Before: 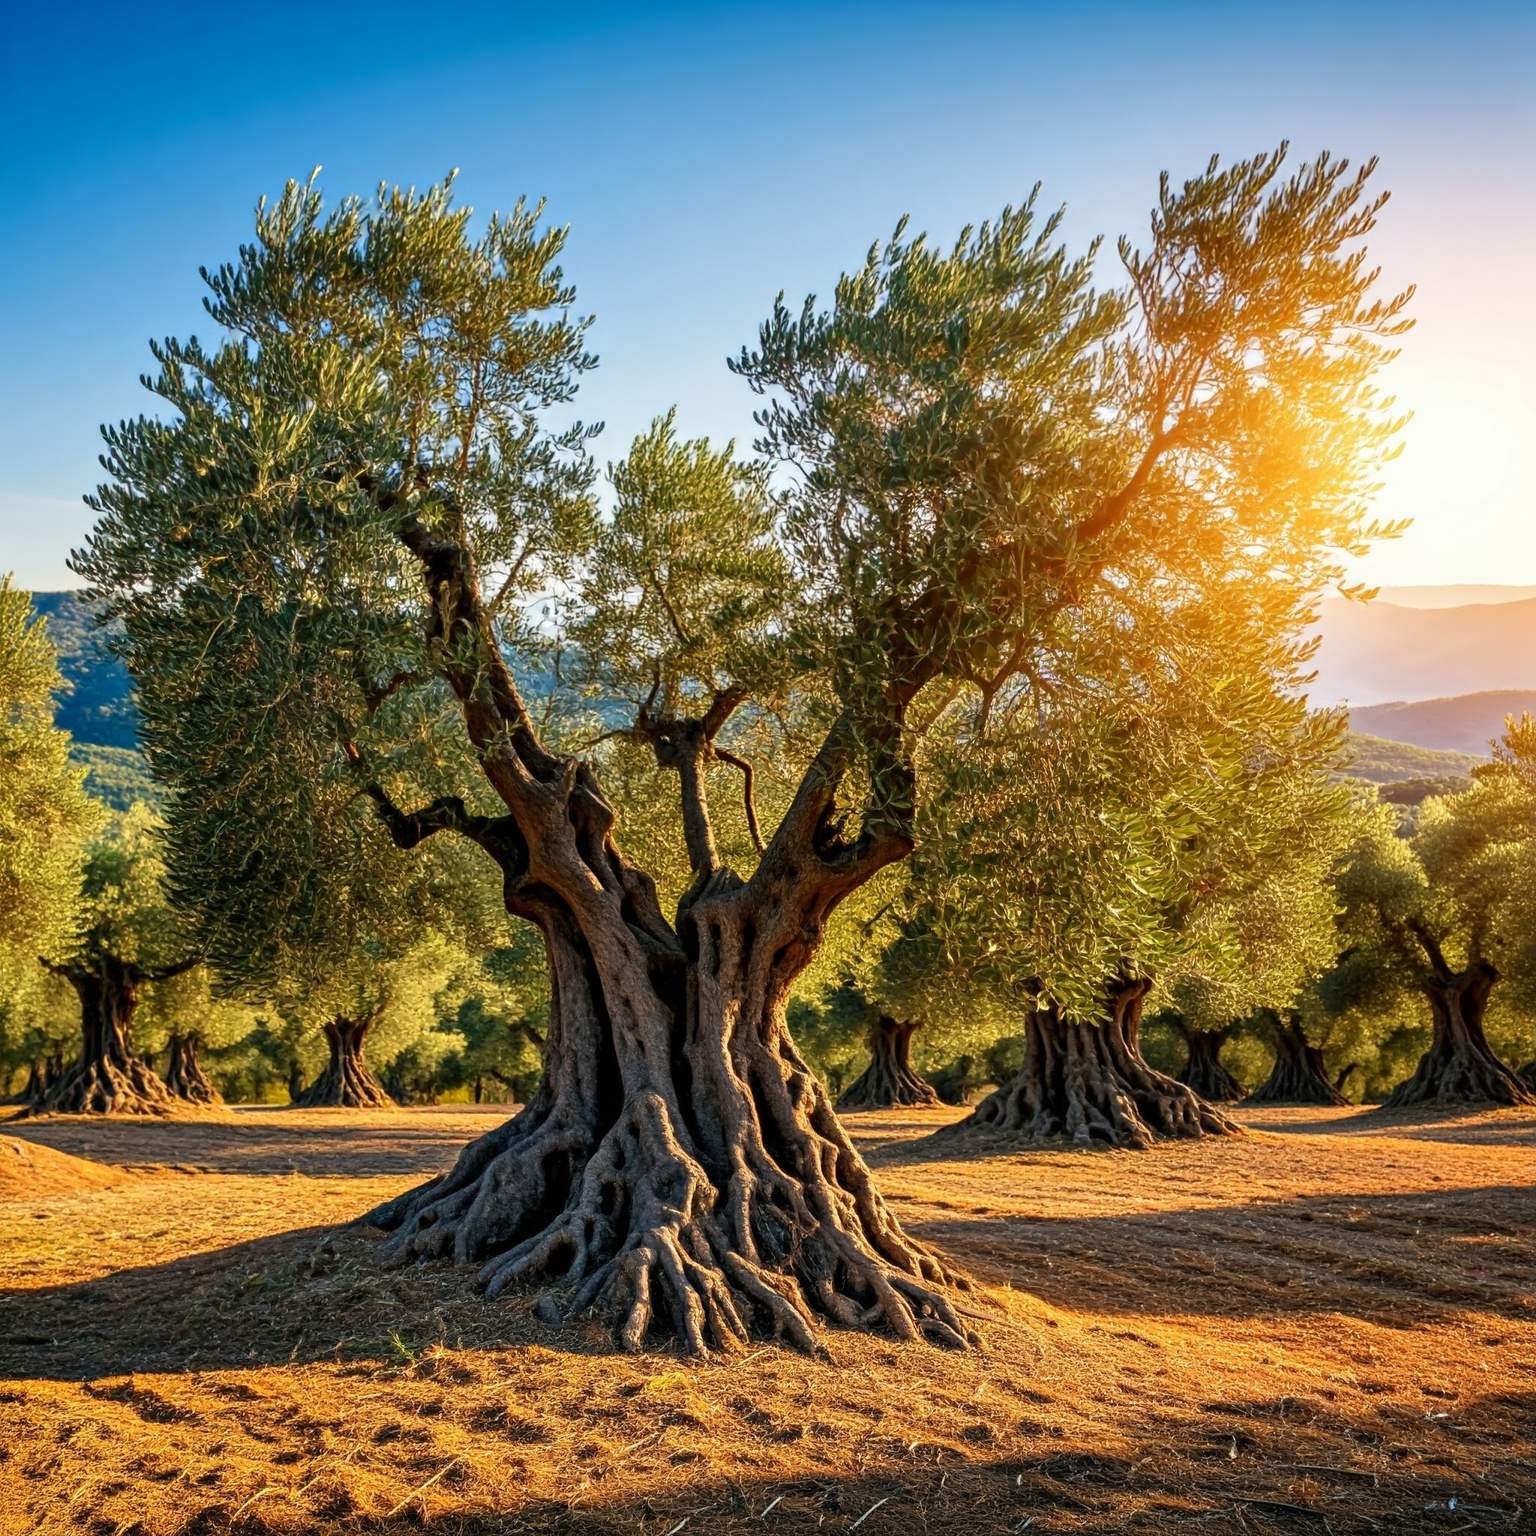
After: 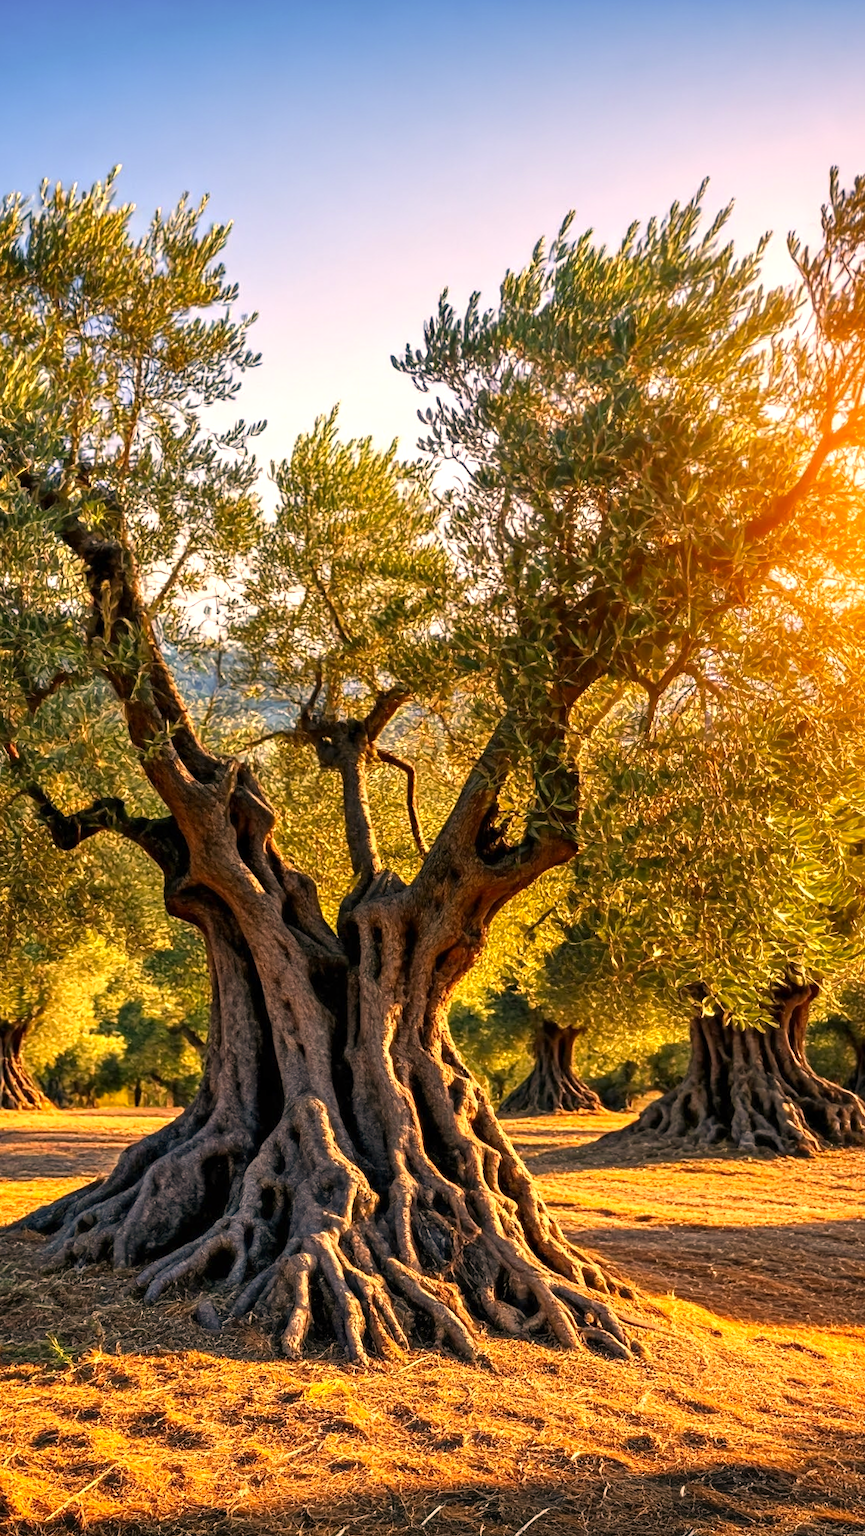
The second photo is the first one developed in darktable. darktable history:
color correction: highlights a* 17.88, highlights b* 18.79
exposure: exposure 0.574 EV, compensate highlight preservation false
crop: left 21.674%, right 22.086%
rotate and perspective: rotation 0.192°, lens shift (horizontal) -0.015, crop left 0.005, crop right 0.996, crop top 0.006, crop bottom 0.99
